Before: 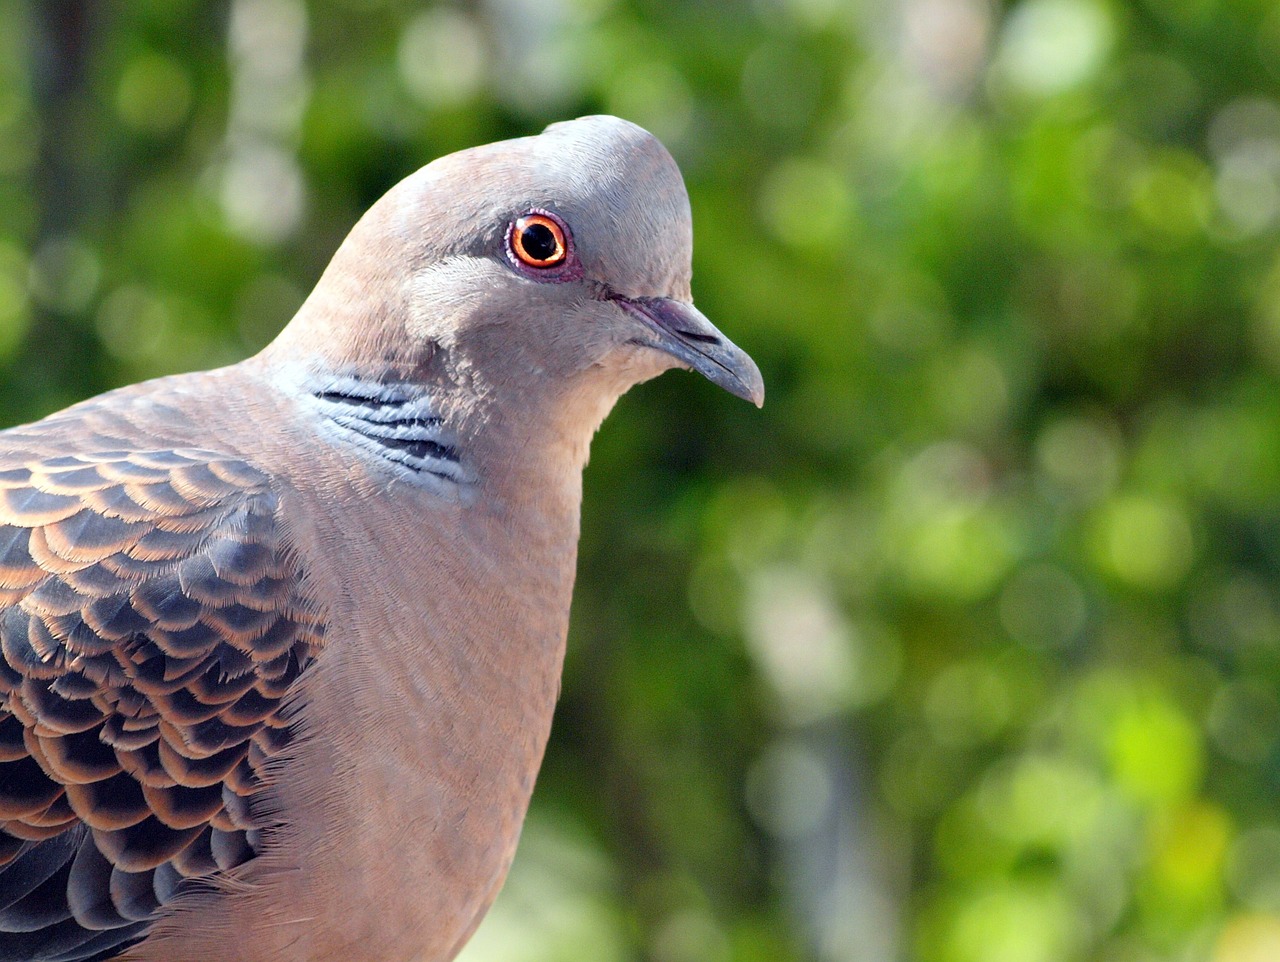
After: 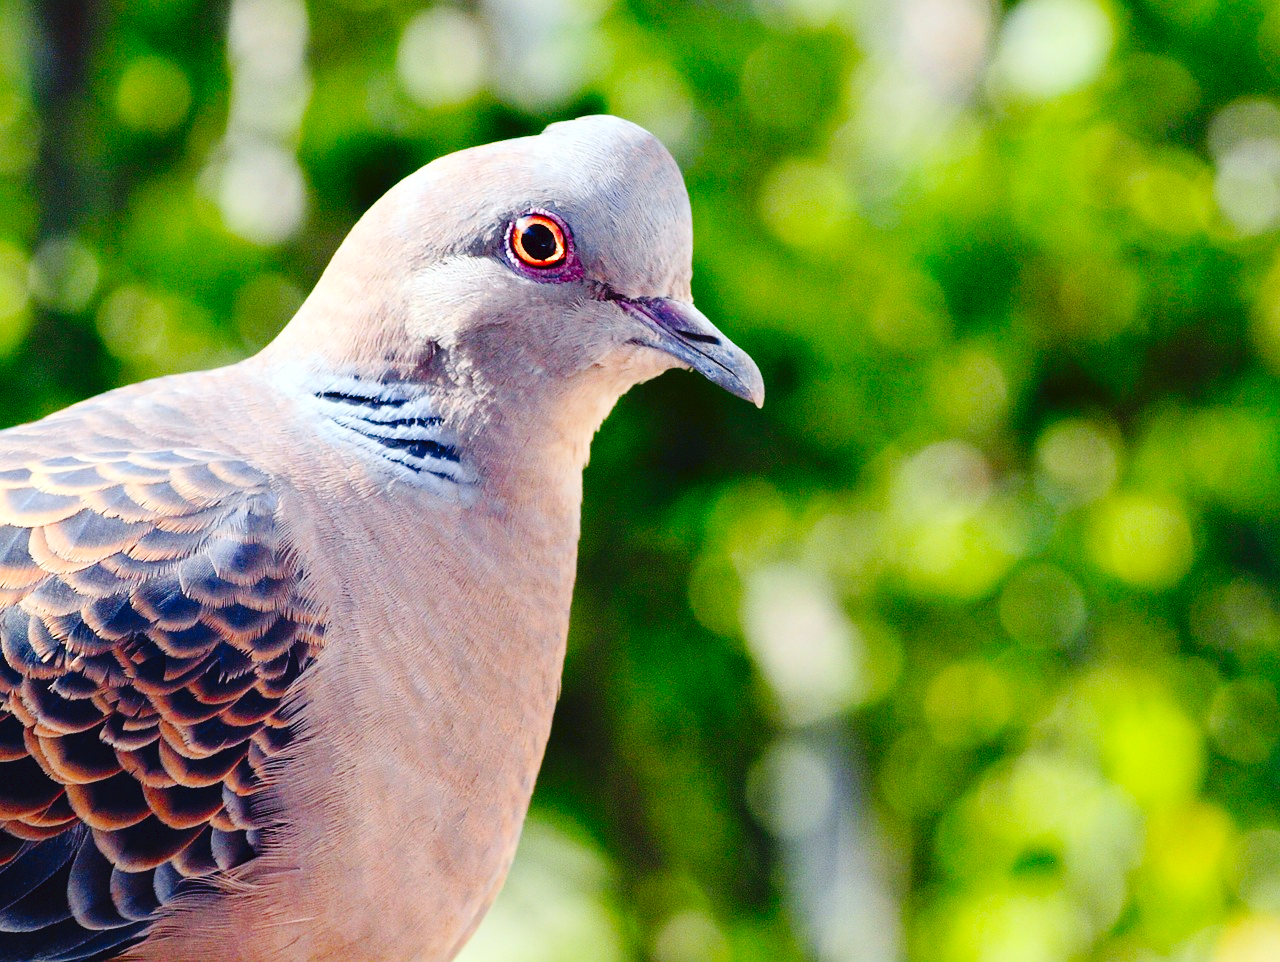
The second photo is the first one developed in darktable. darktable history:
tone curve: curves: ch0 [(0, 0) (0.003, 0.044) (0.011, 0.045) (0.025, 0.048) (0.044, 0.051) (0.069, 0.065) (0.1, 0.08) (0.136, 0.108) (0.177, 0.152) (0.224, 0.216) (0.277, 0.305) (0.335, 0.392) (0.399, 0.481) (0.468, 0.579) (0.543, 0.658) (0.623, 0.729) (0.709, 0.8) (0.801, 0.867) (0.898, 0.93) (1, 1)], preserve colors none
contrast brightness saturation: contrast 0.172, saturation 0.309
